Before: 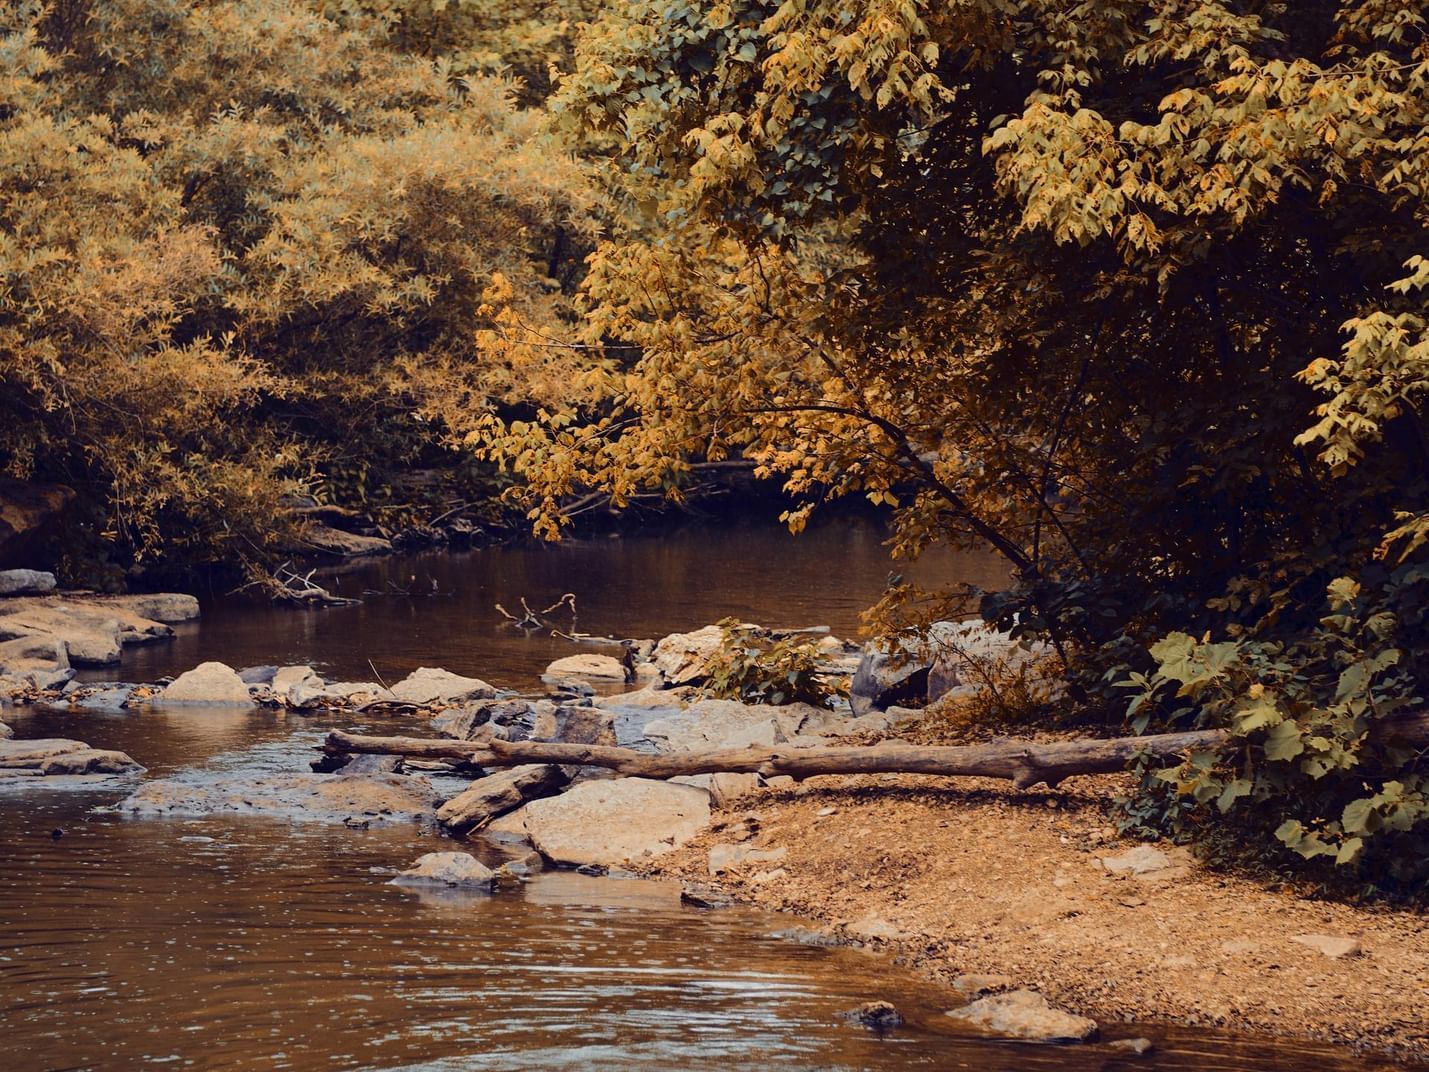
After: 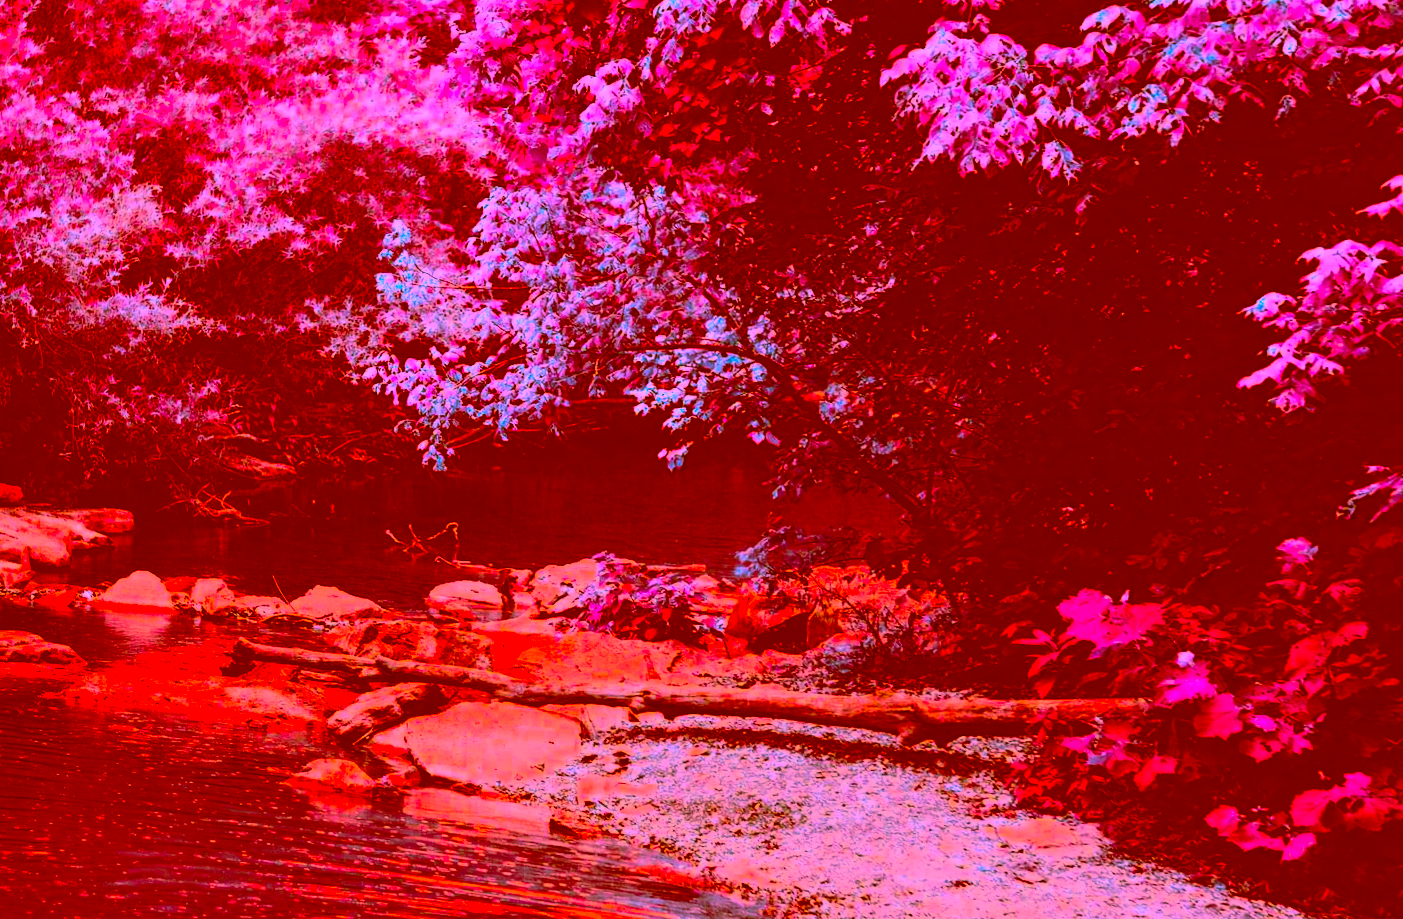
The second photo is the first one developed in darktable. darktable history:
color correction: highlights a* -39.68, highlights b* -40, shadows a* -40, shadows b* -40, saturation -3
tone curve: curves: ch0 [(0, 0) (0.003, 0.011) (0.011, 0.019) (0.025, 0.03) (0.044, 0.045) (0.069, 0.061) (0.1, 0.085) (0.136, 0.119) (0.177, 0.159) (0.224, 0.205) (0.277, 0.261) (0.335, 0.329) (0.399, 0.407) (0.468, 0.508) (0.543, 0.606) (0.623, 0.71) (0.709, 0.815) (0.801, 0.903) (0.898, 0.957) (1, 1)], preserve colors none
rotate and perspective: rotation 1.69°, lens shift (vertical) -0.023, lens shift (horizontal) -0.291, crop left 0.025, crop right 0.988, crop top 0.092, crop bottom 0.842
